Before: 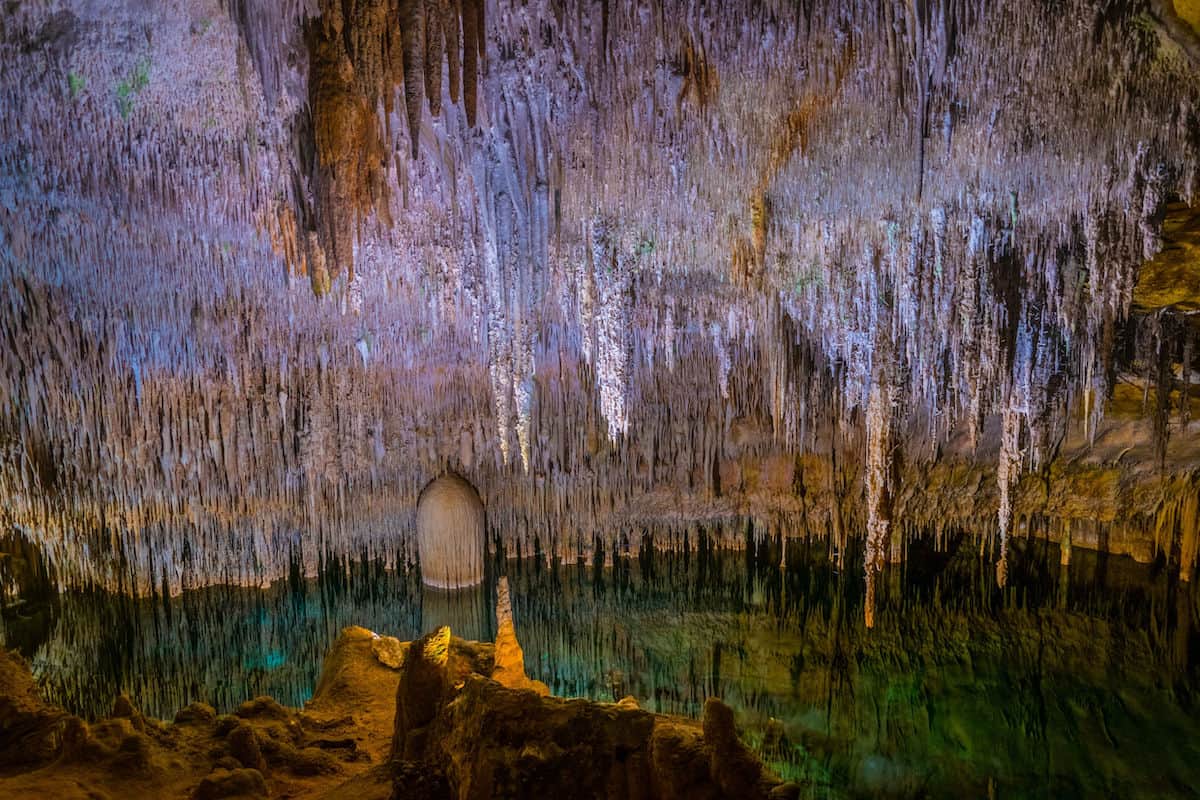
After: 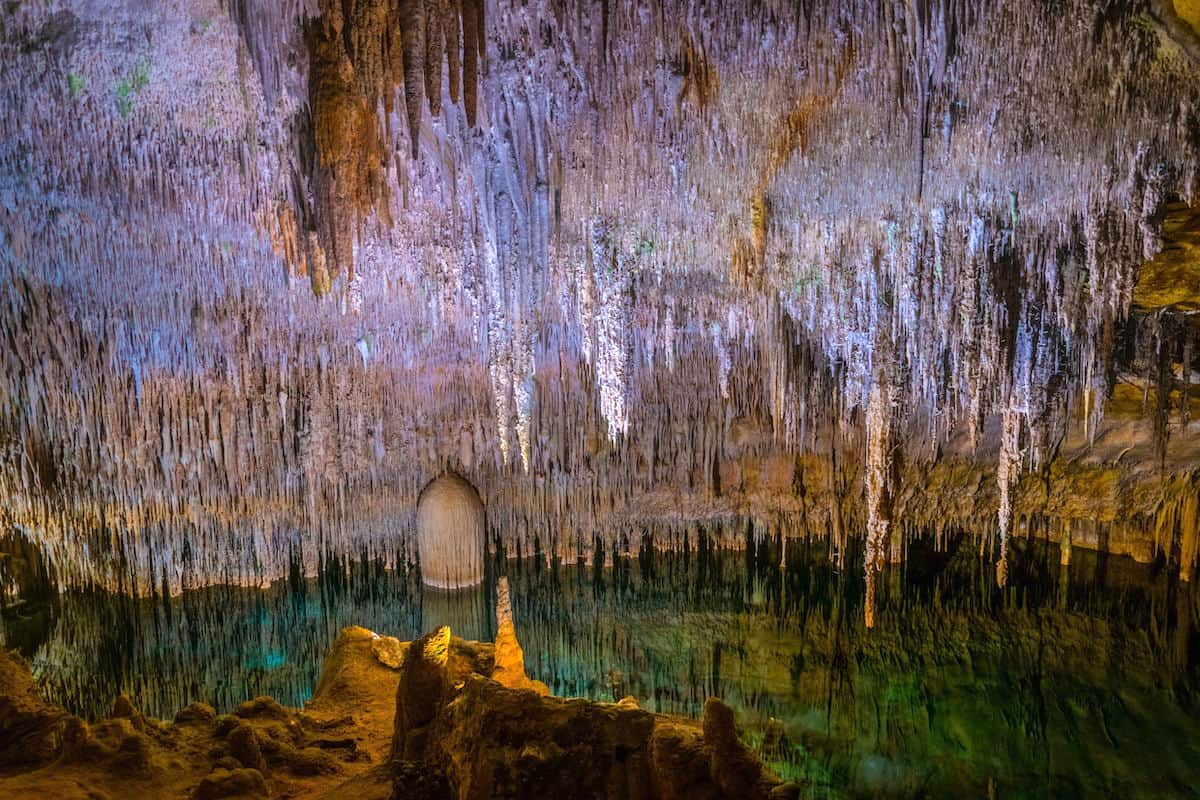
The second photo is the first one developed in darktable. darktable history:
exposure: black level correction 0, exposure 0.397 EV, compensate highlight preservation false
